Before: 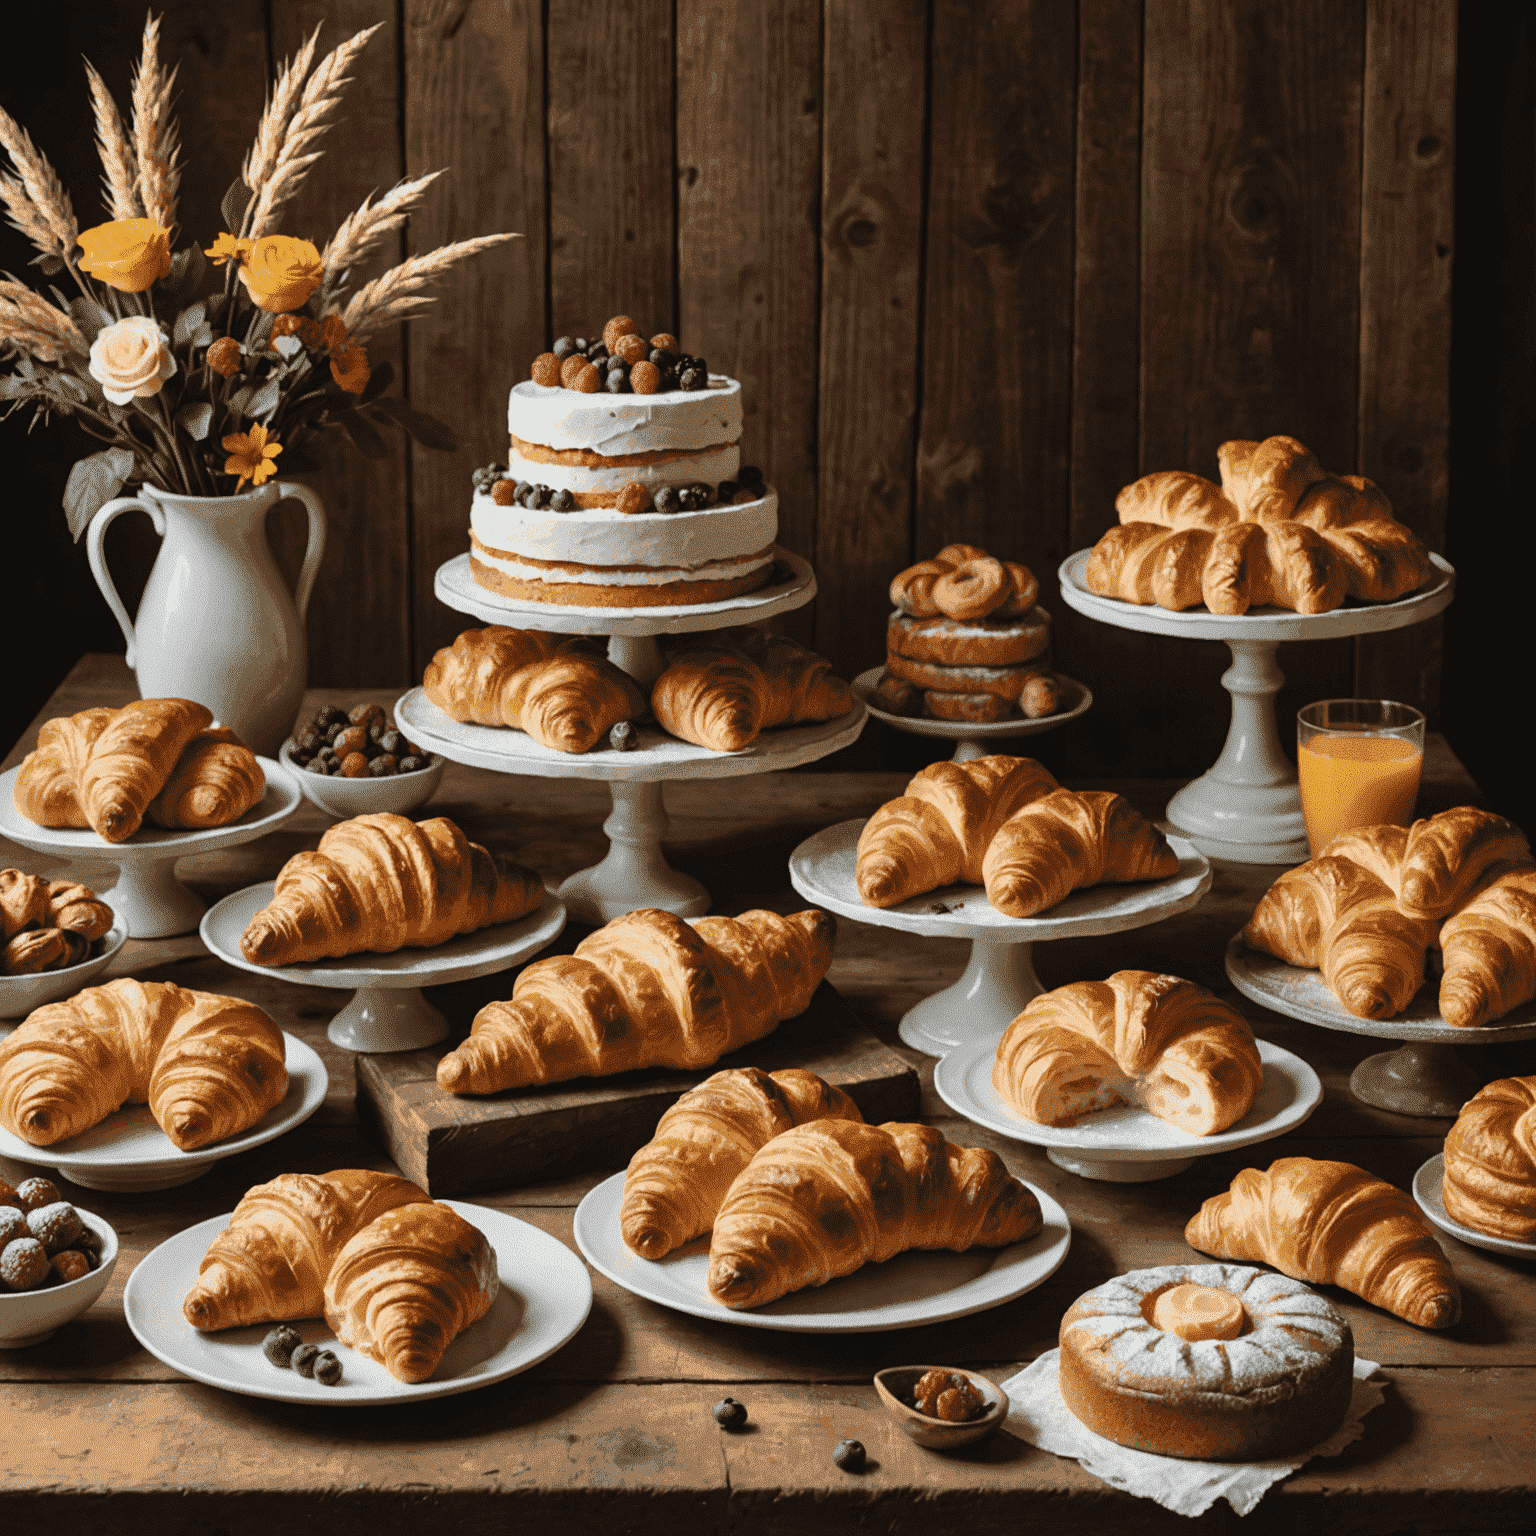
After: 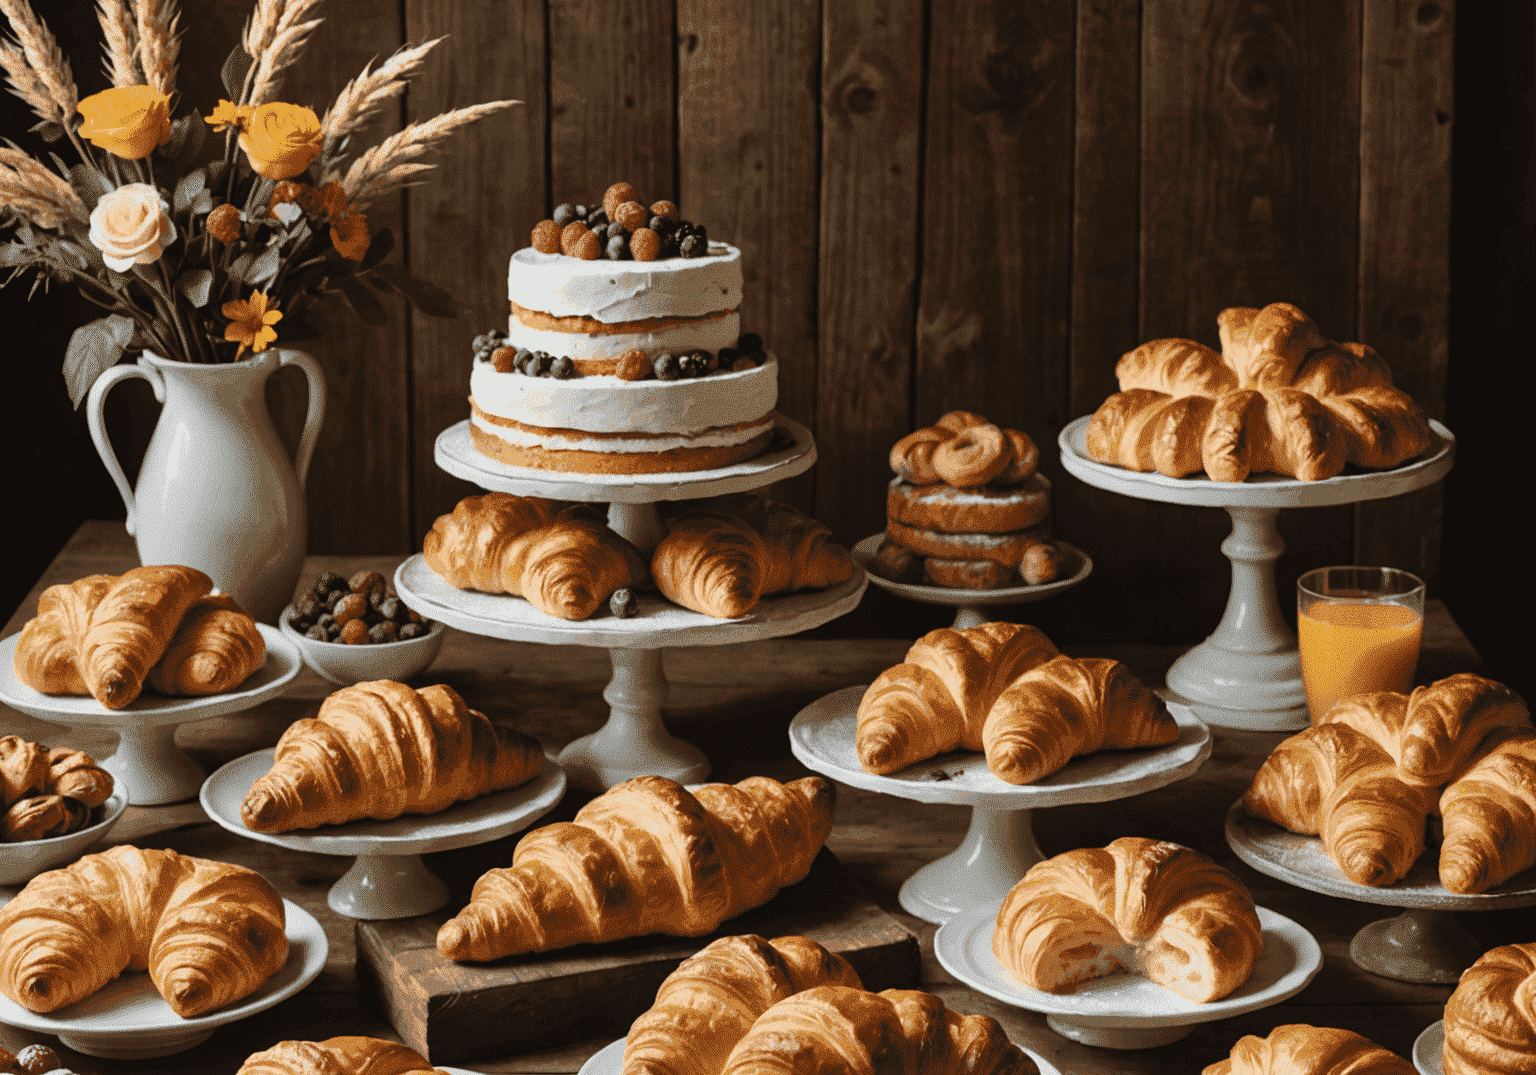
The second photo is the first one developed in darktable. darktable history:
crop and rotate: top 8.684%, bottom 21.291%
